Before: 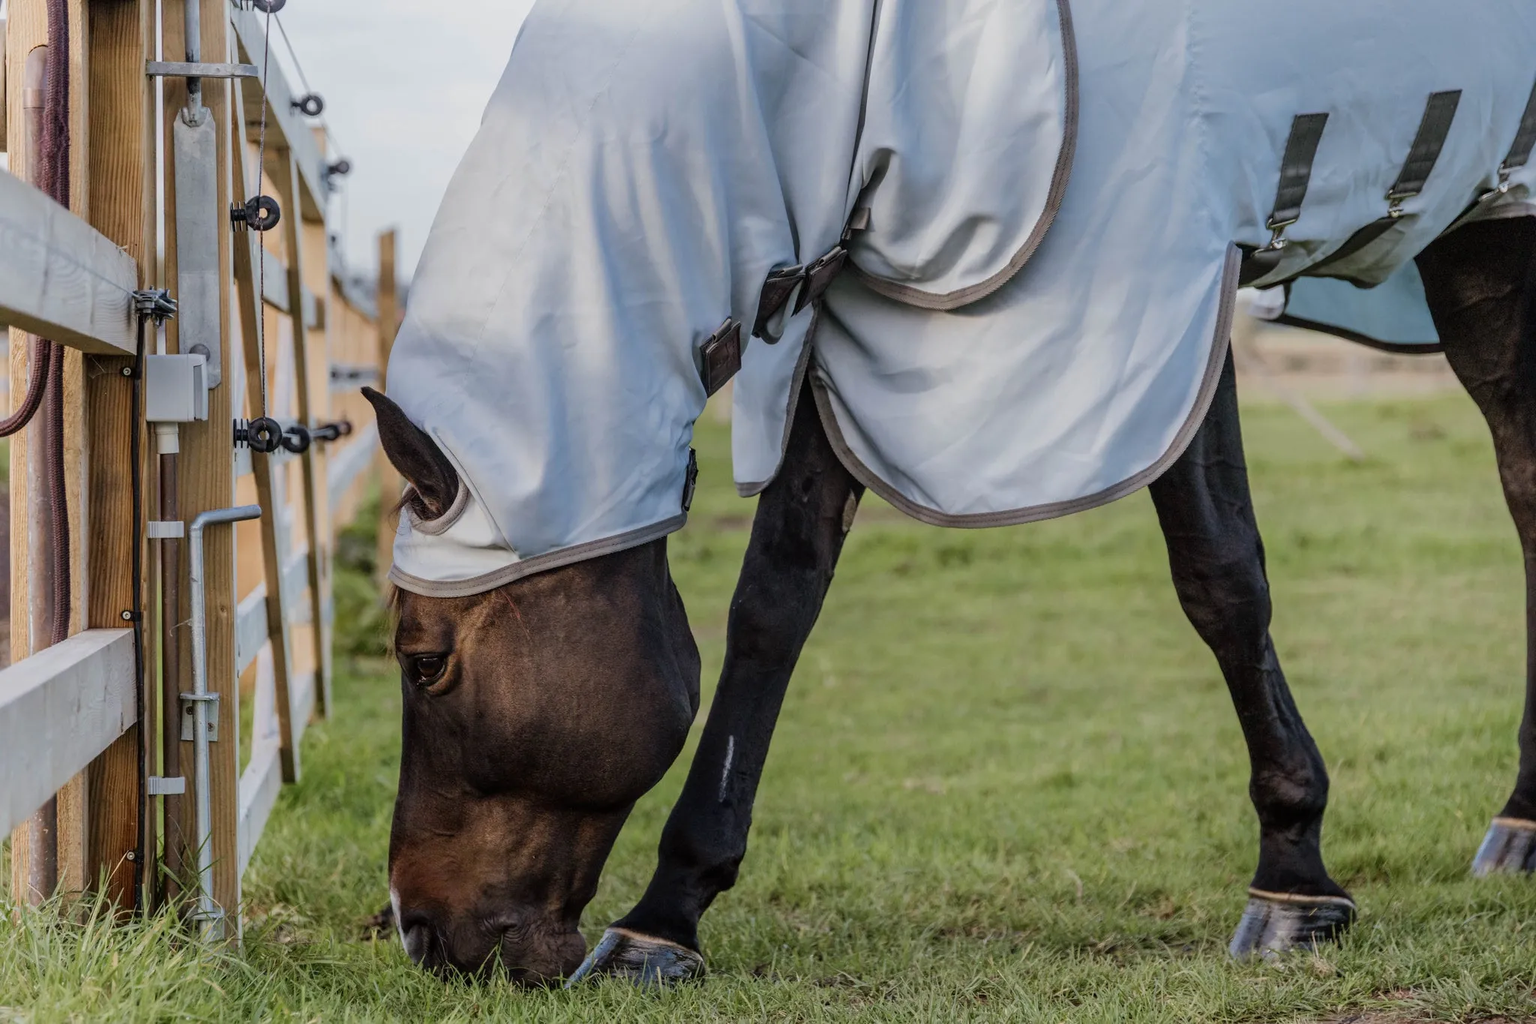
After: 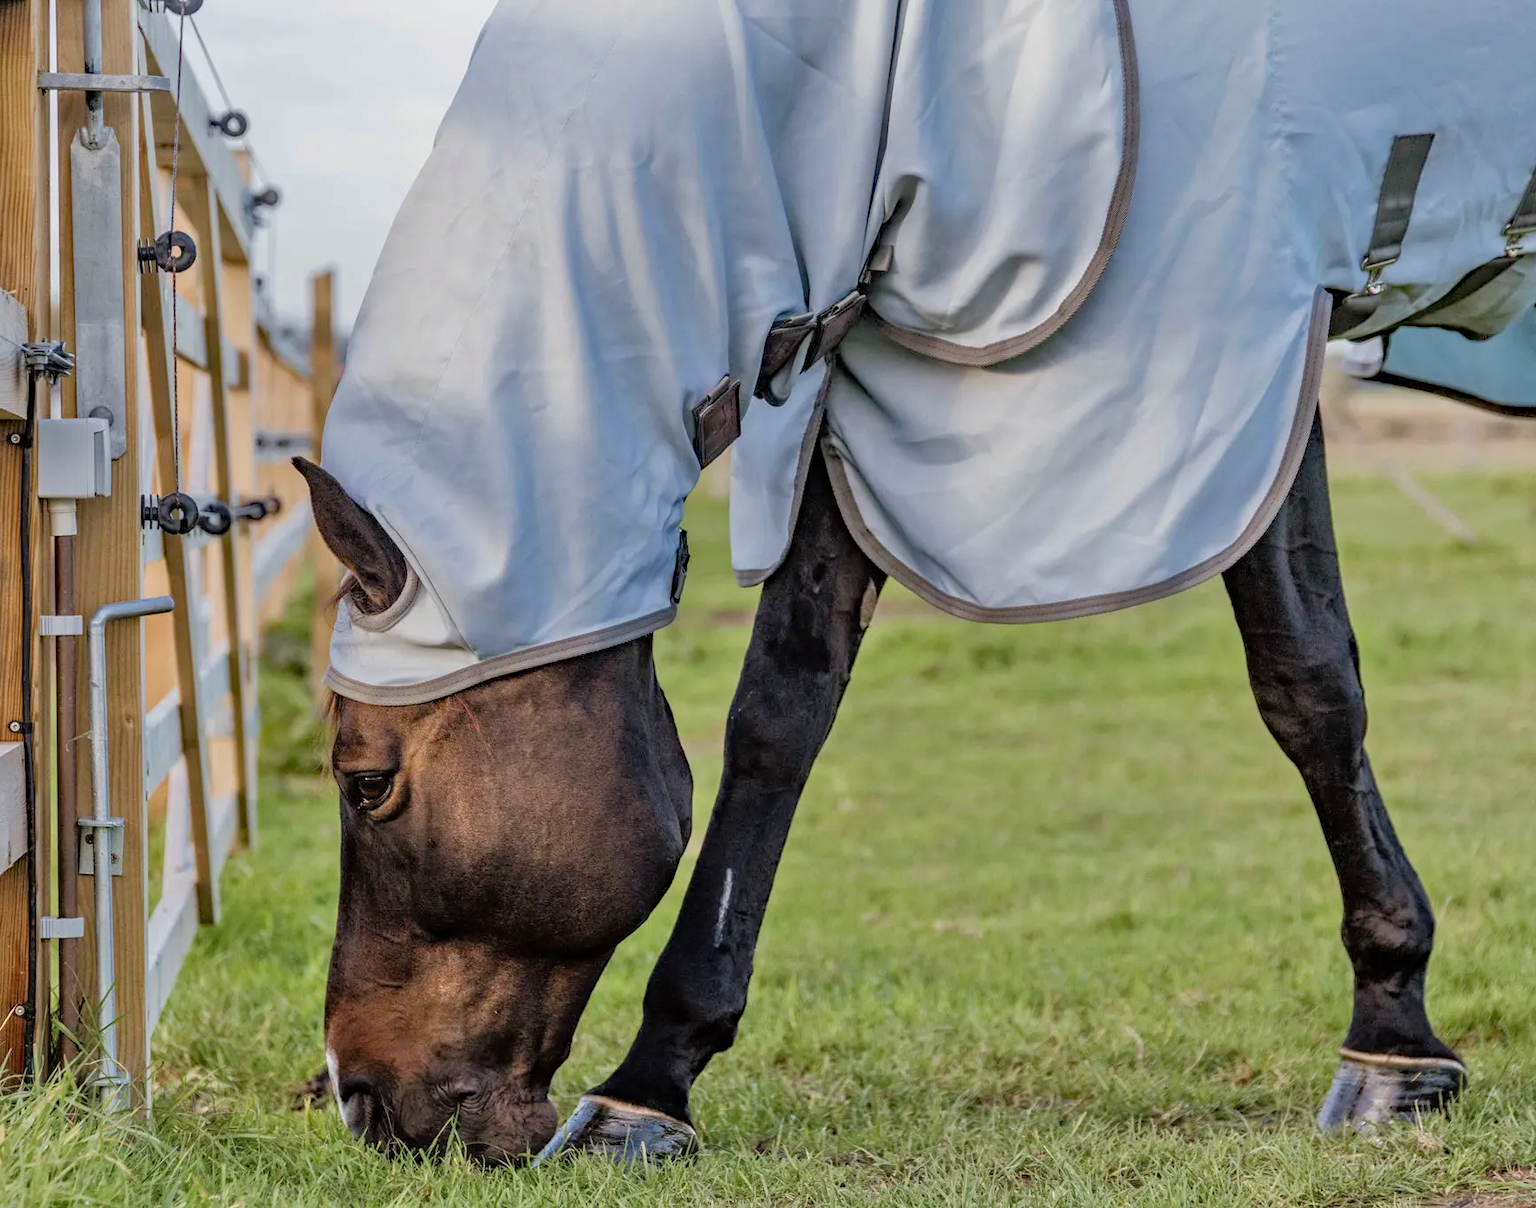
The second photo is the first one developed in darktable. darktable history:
haze removal: compatibility mode true, adaptive false
crop: left 7.451%, right 7.841%
tone equalizer: -7 EV 0.15 EV, -6 EV 0.561 EV, -5 EV 1.13 EV, -4 EV 1.3 EV, -3 EV 1.12 EV, -2 EV 0.6 EV, -1 EV 0.157 EV
